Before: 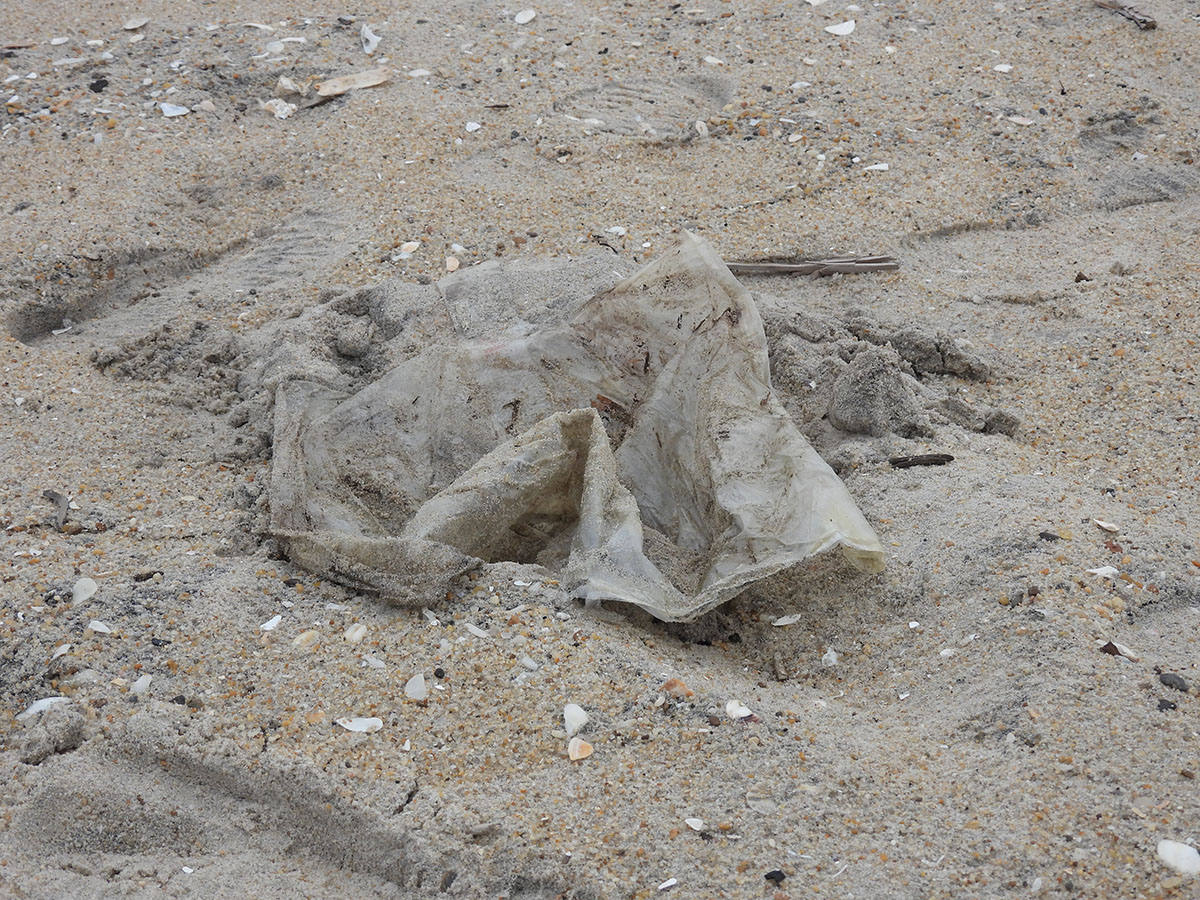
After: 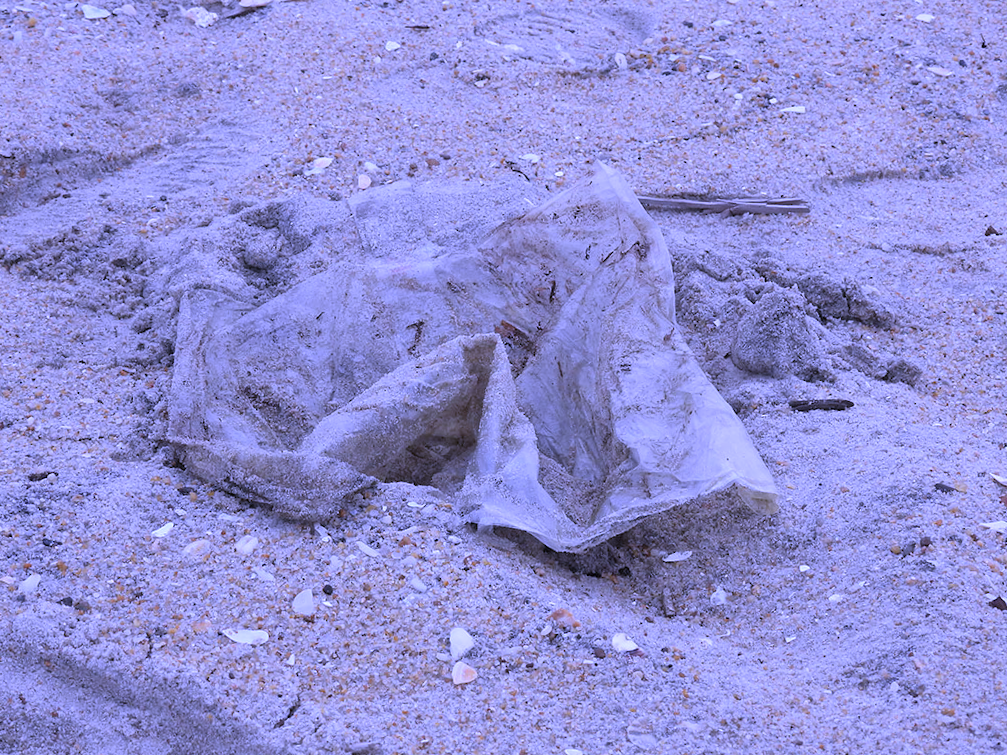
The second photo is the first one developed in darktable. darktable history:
white balance: red 0.98, blue 1.61
crop and rotate: angle -3.27°, left 5.211%, top 5.211%, right 4.607%, bottom 4.607%
